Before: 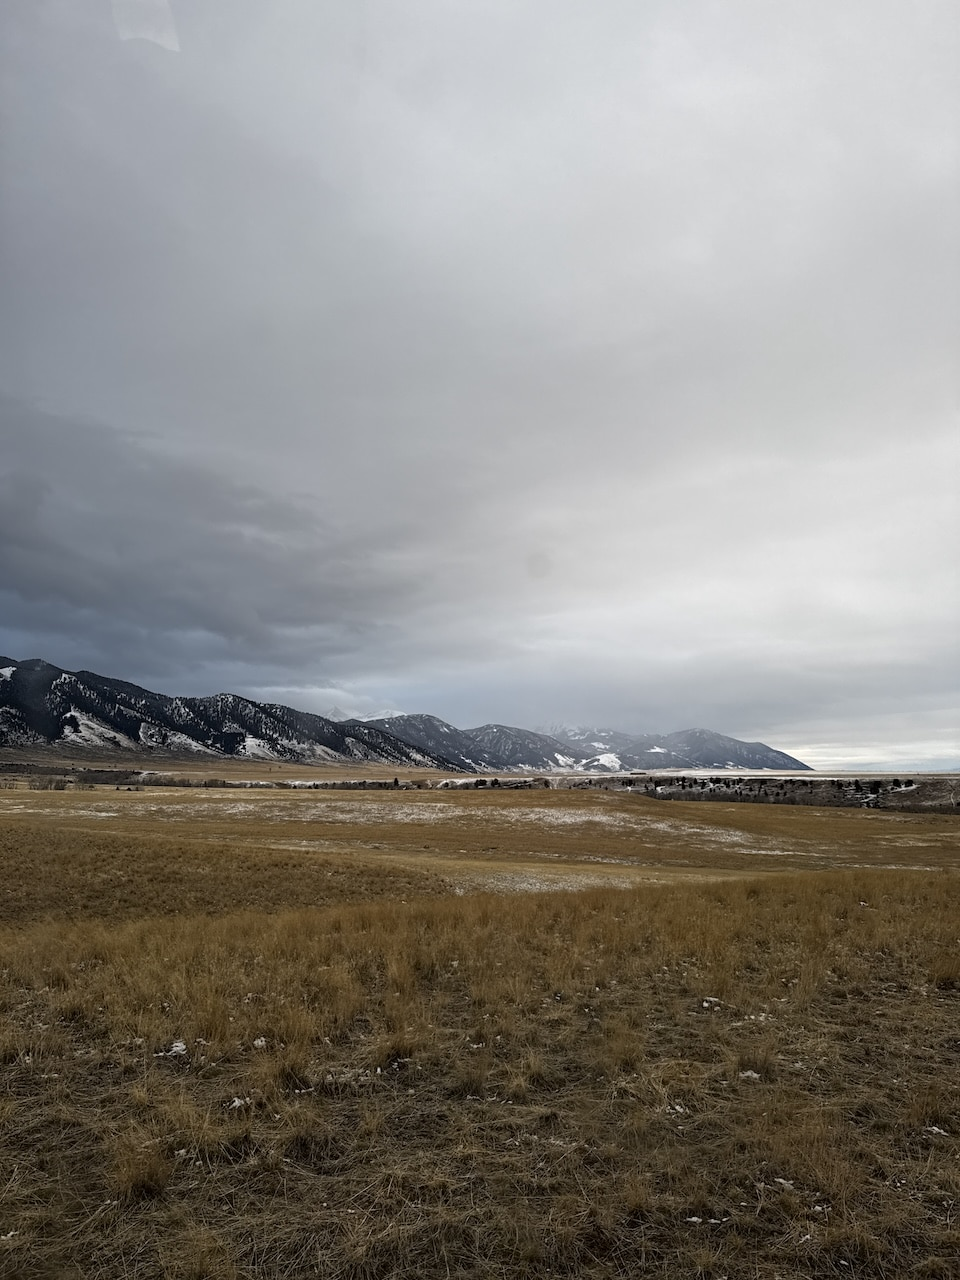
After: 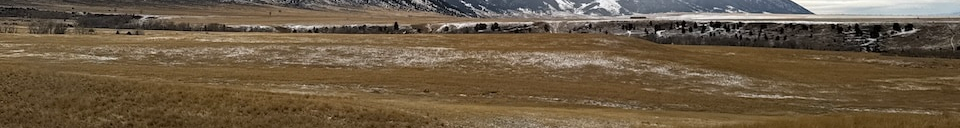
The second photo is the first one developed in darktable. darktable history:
crop and rotate: top 59.084%, bottom 30.916%
shadows and highlights: radius 125.46, shadows 30.51, highlights -30.51, low approximation 0.01, soften with gaussian
